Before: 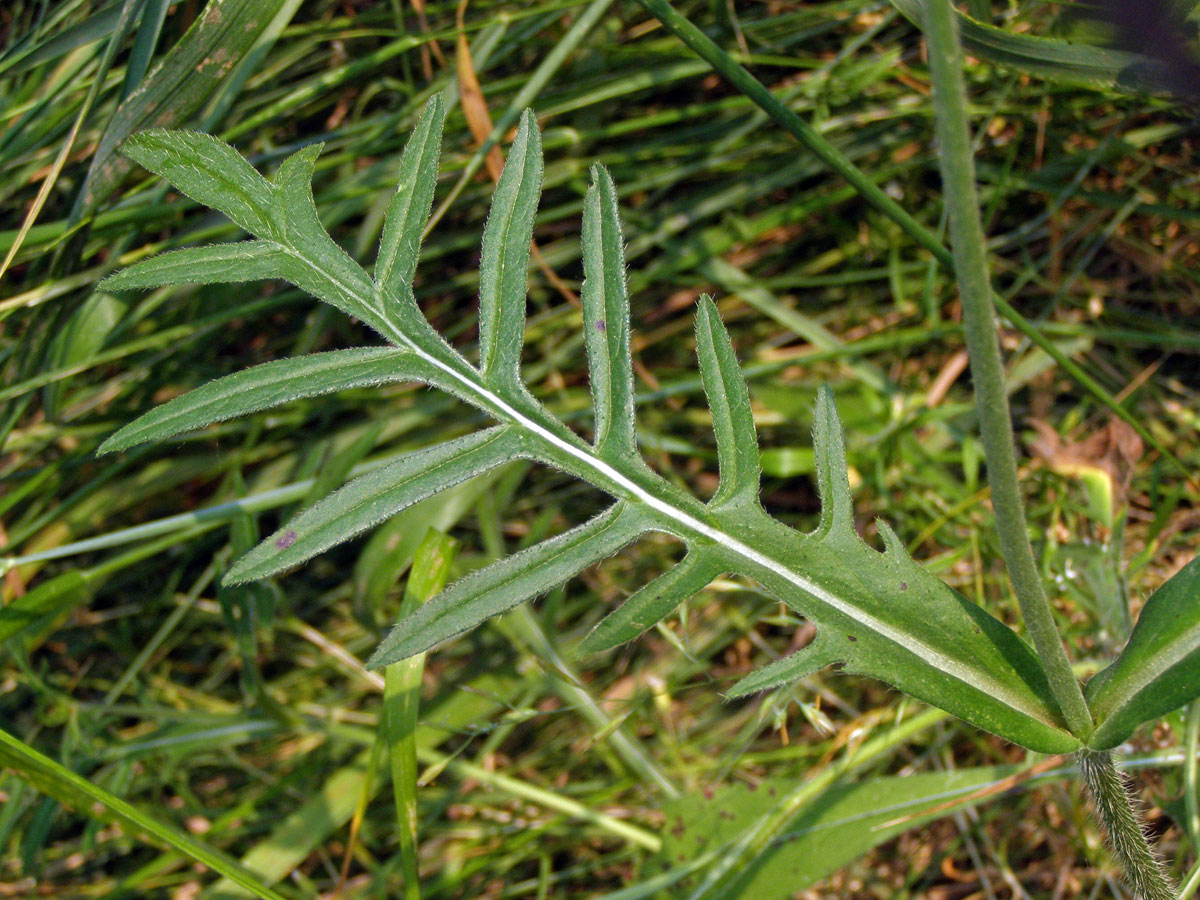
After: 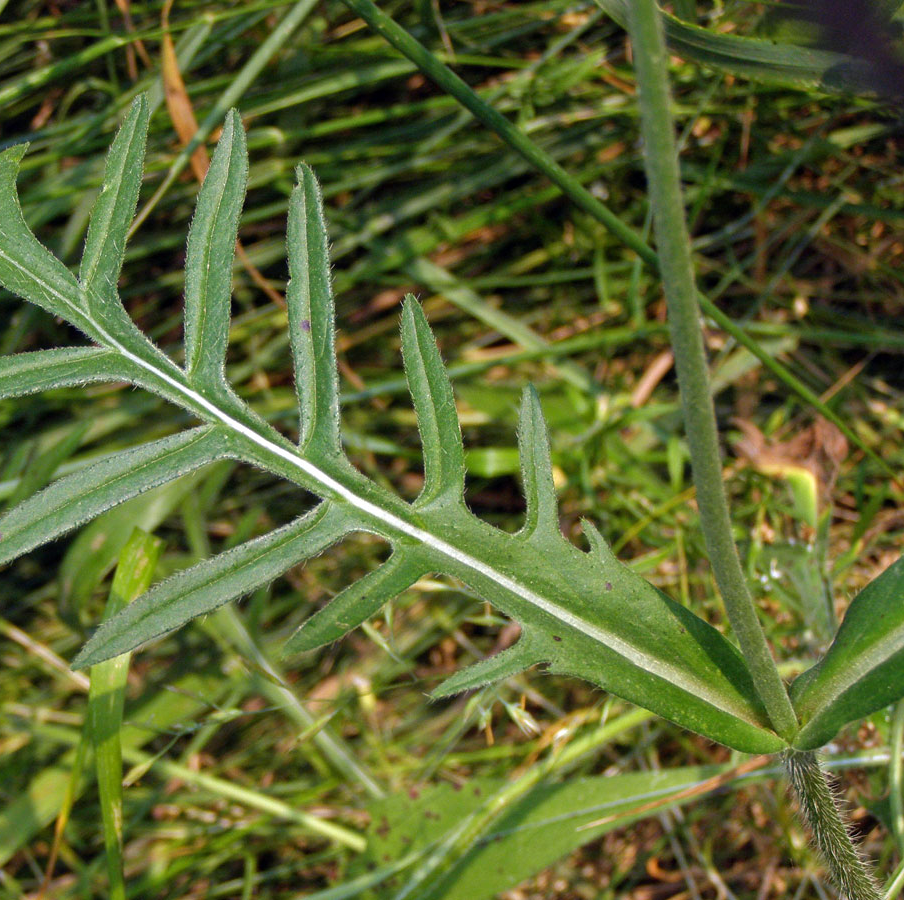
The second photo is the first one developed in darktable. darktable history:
crop and rotate: left 24.662%
tone equalizer: edges refinement/feathering 500, mask exposure compensation -1.57 EV, preserve details no
